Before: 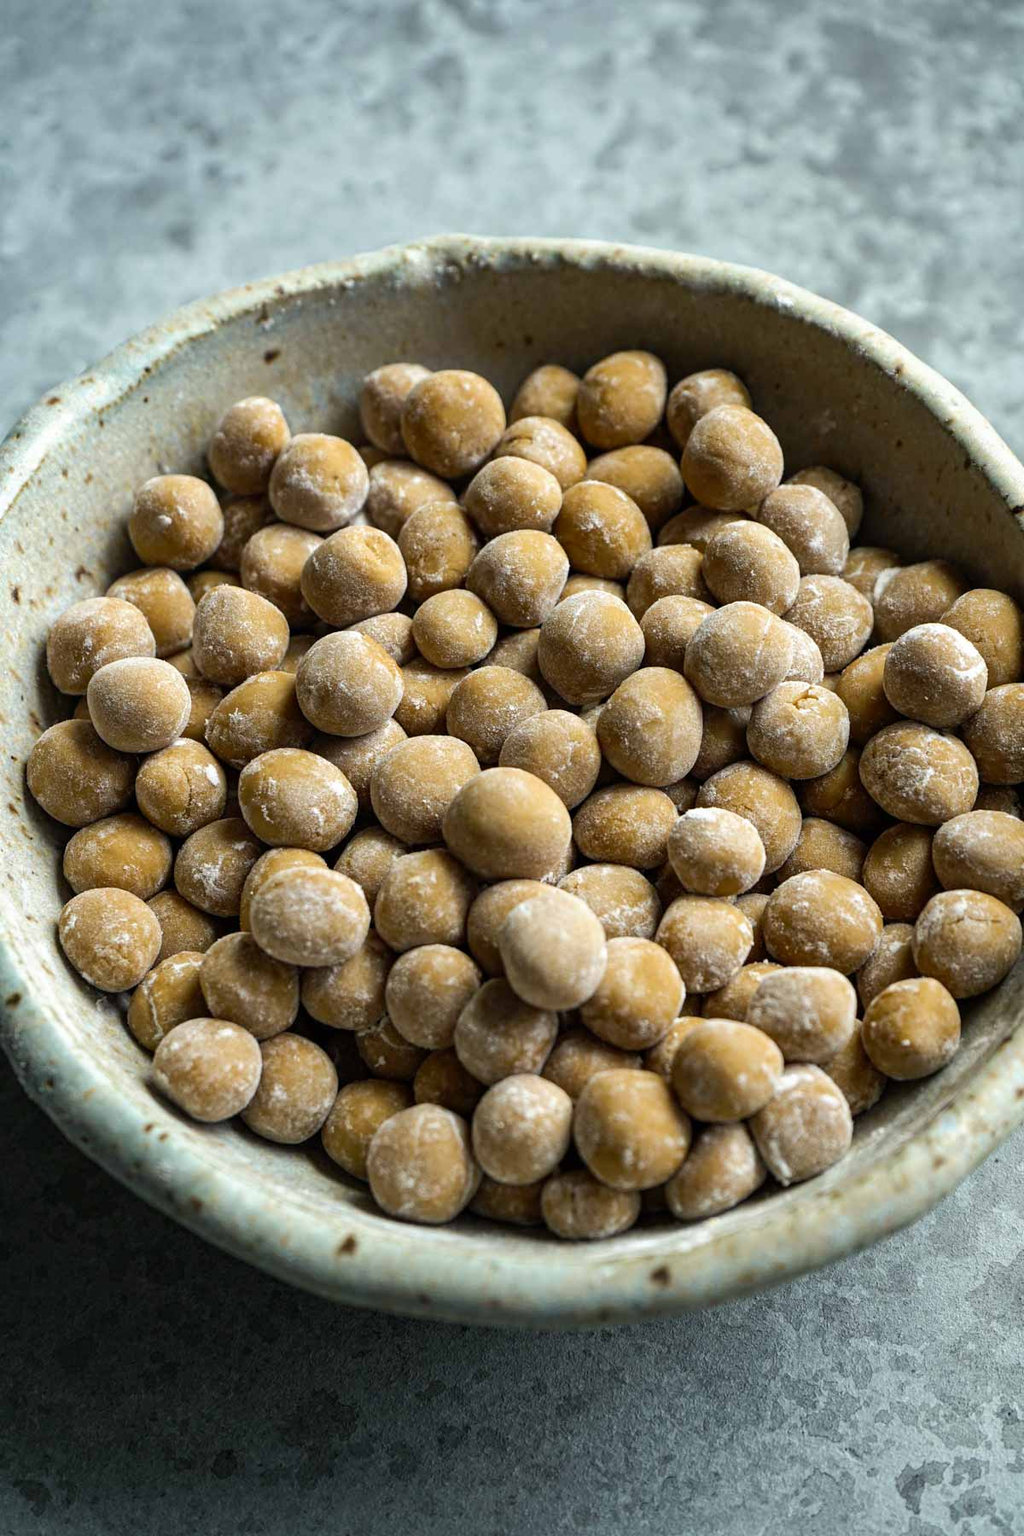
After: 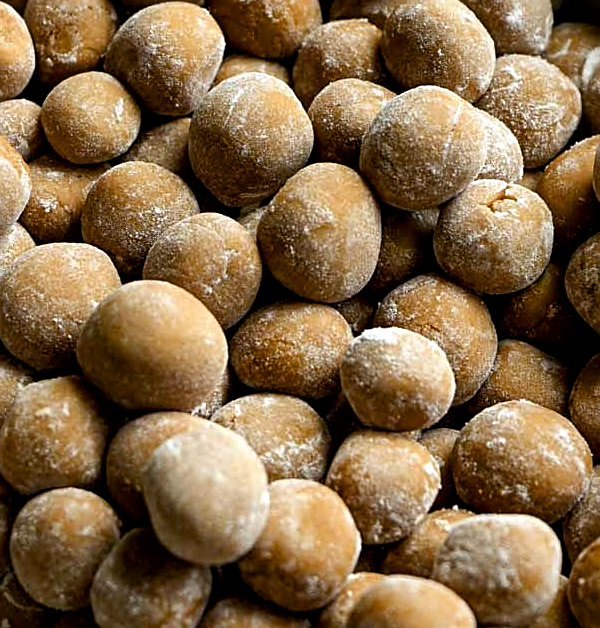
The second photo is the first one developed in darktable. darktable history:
crop: left 36.91%, top 34.404%, right 13.082%, bottom 30.682%
tone equalizer: on, module defaults
local contrast: mode bilateral grid, contrast 20, coarseness 51, detail 119%, midtone range 0.2
exposure: black level correction 0.005, exposure 0.001 EV, compensate exposure bias true, compensate highlight preservation false
sharpen: on, module defaults
color zones: curves: ch1 [(0.235, 0.558) (0.75, 0.5)]; ch2 [(0.25, 0.462) (0.749, 0.457)]
color balance rgb: power › luminance -14.915%, perceptual saturation grading › global saturation 0.57%, perceptual saturation grading › highlights -15.474%, perceptual saturation grading › shadows 26.008%, global vibrance 14.48%
